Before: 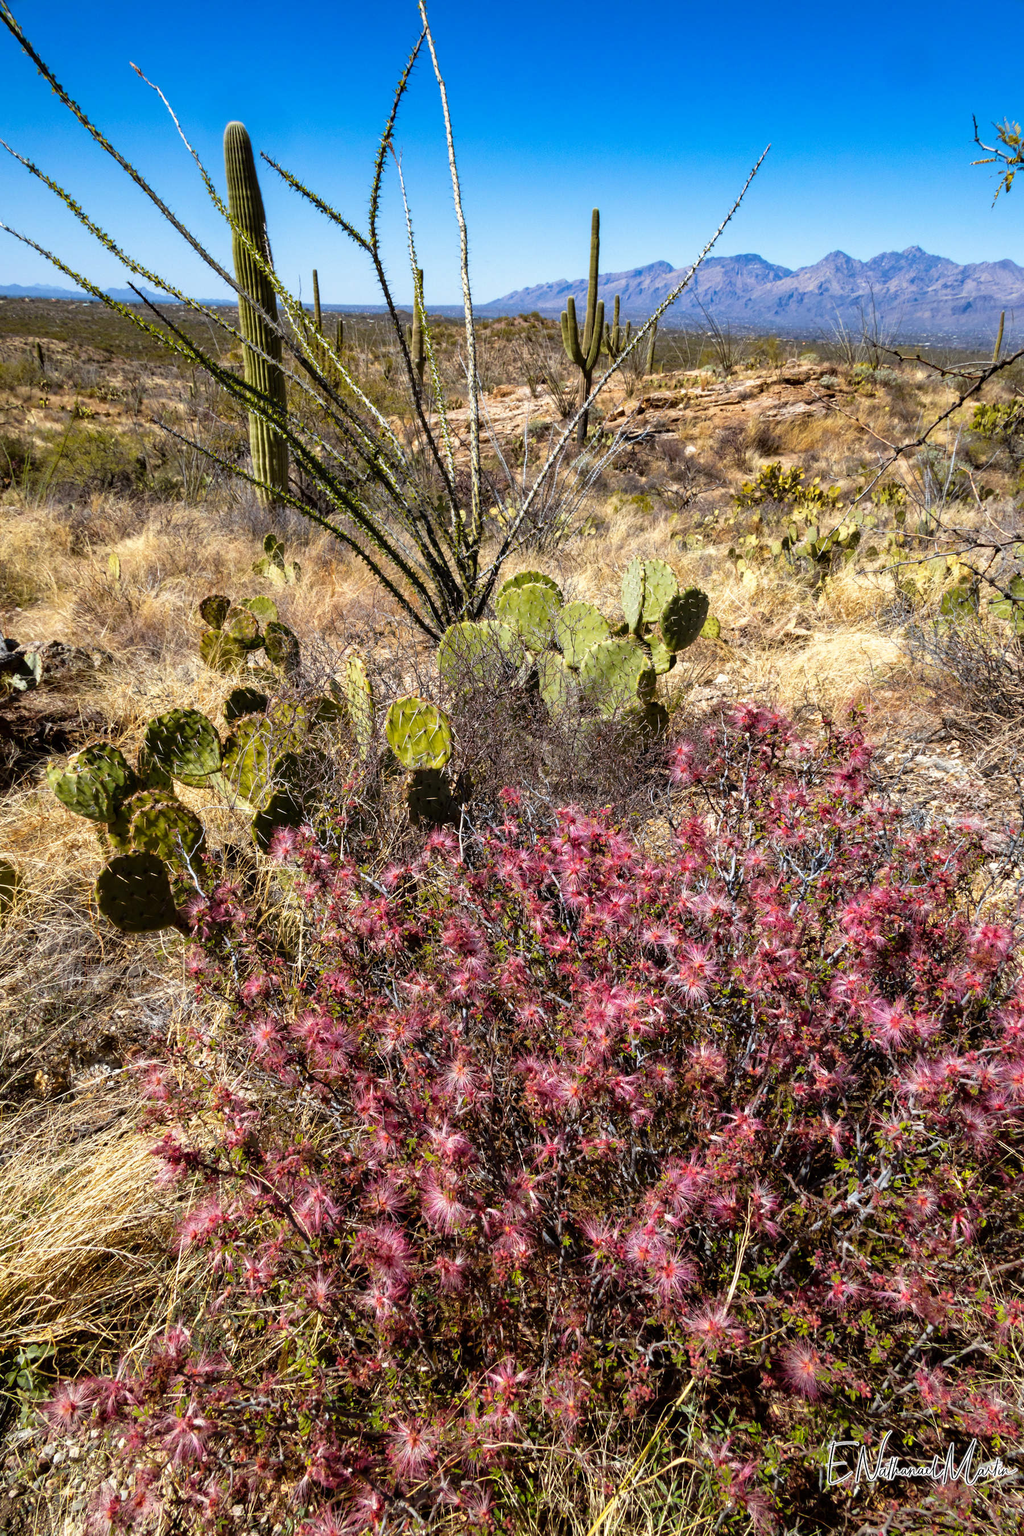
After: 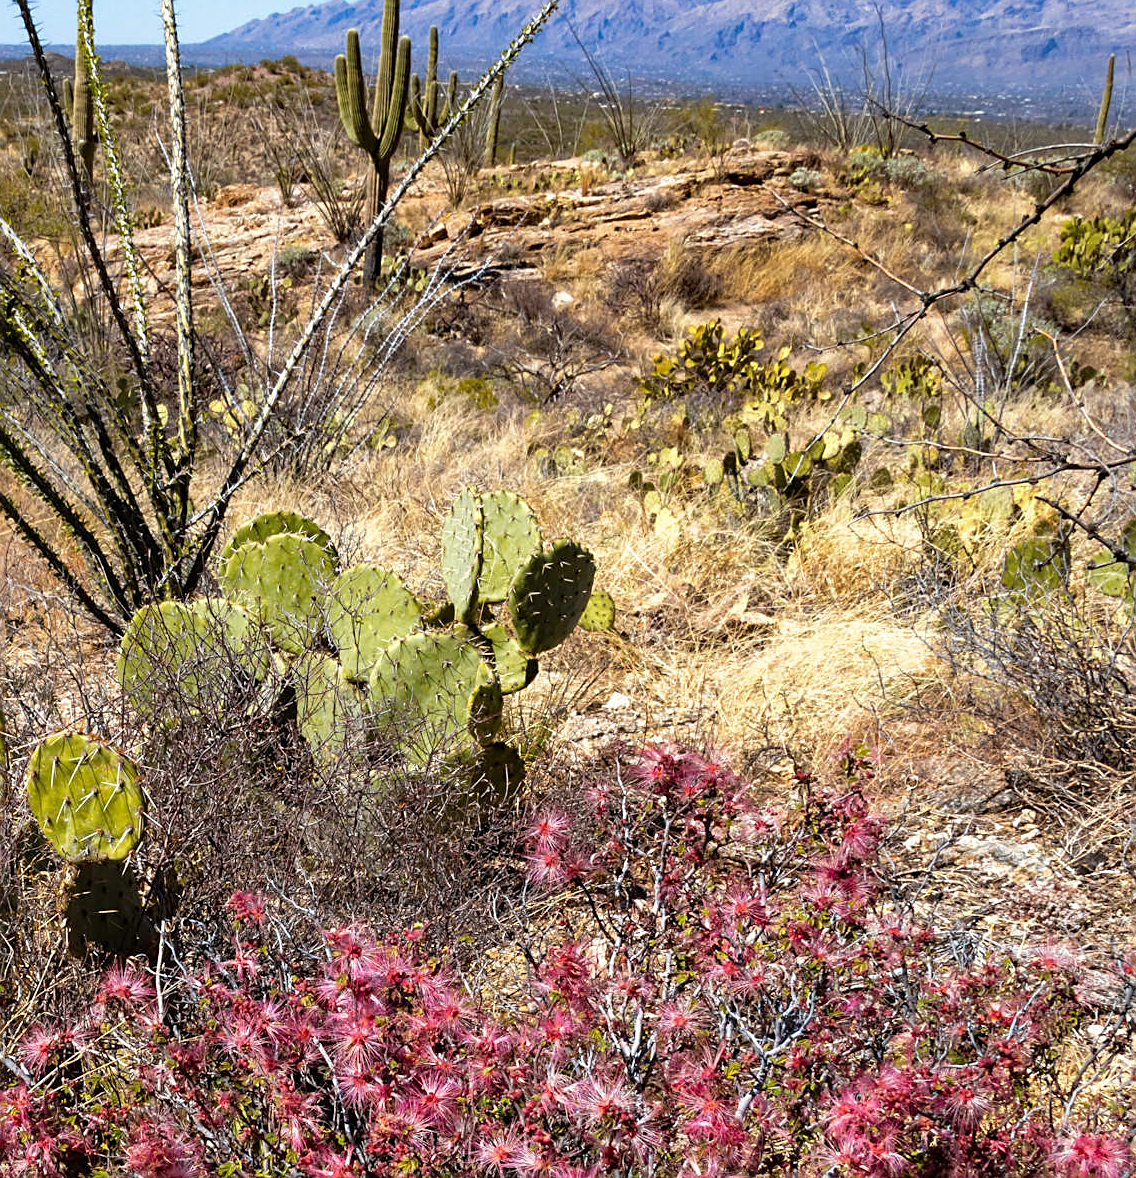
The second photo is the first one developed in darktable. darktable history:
crop: left 36.209%, top 18.226%, right 0.633%, bottom 38.135%
sharpen: on, module defaults
